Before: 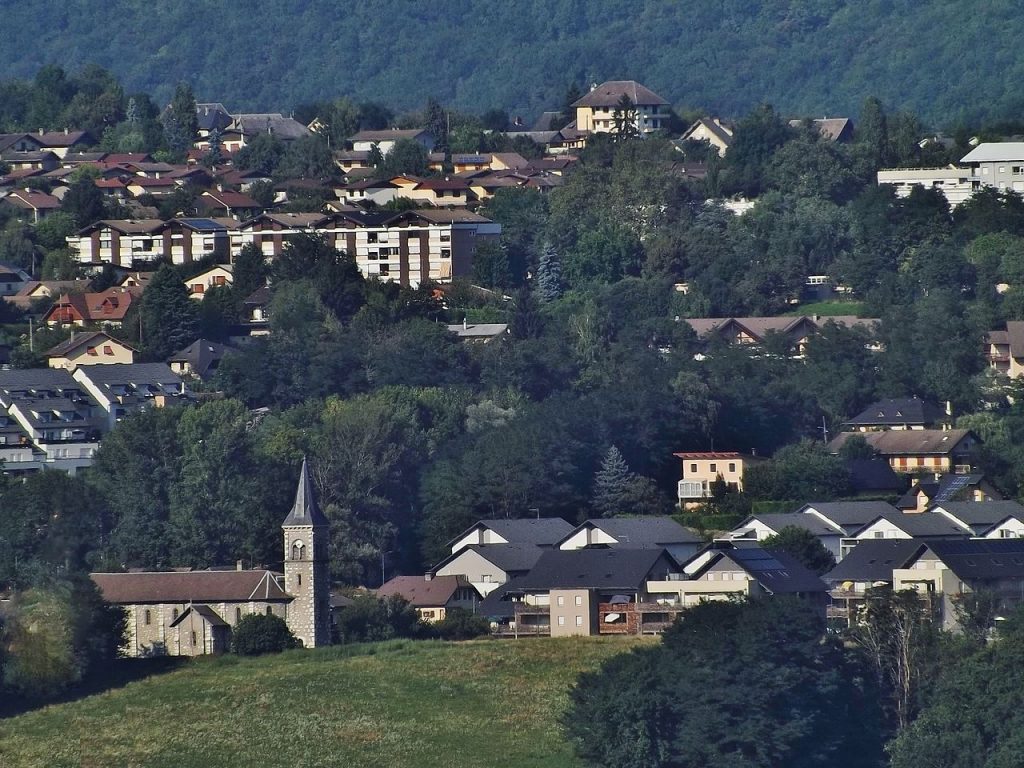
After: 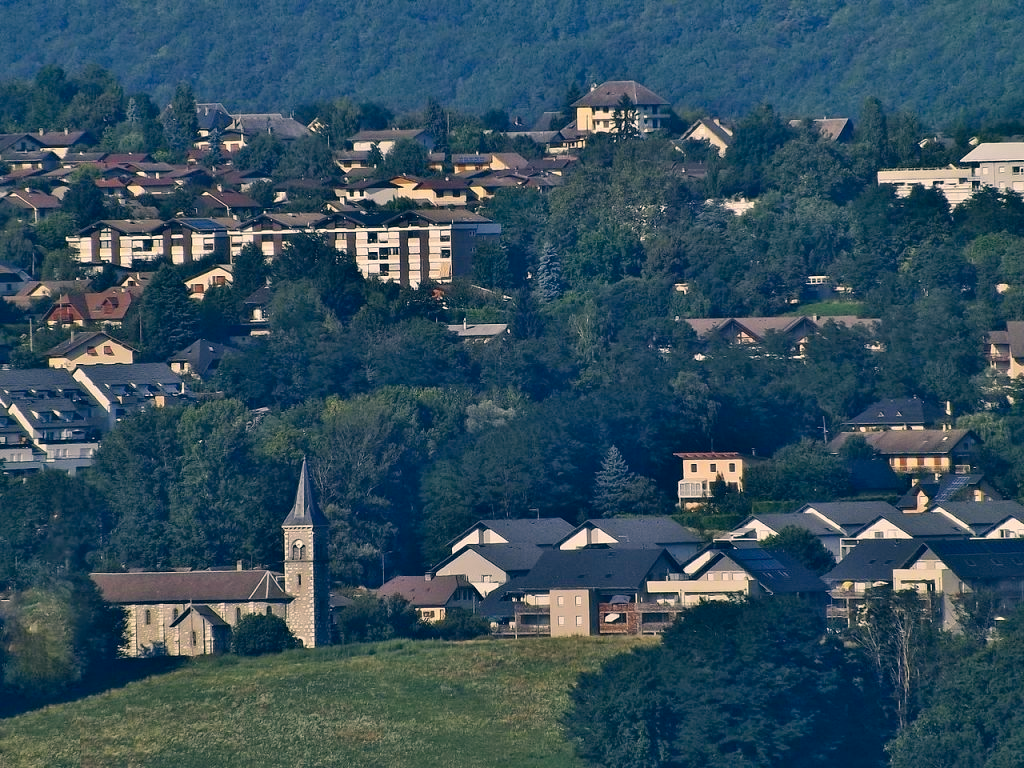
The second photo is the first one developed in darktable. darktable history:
color correction: highlights a* 10.28, highlights b* 14.11, shadows a* -10.27, shadows b* -14.88
